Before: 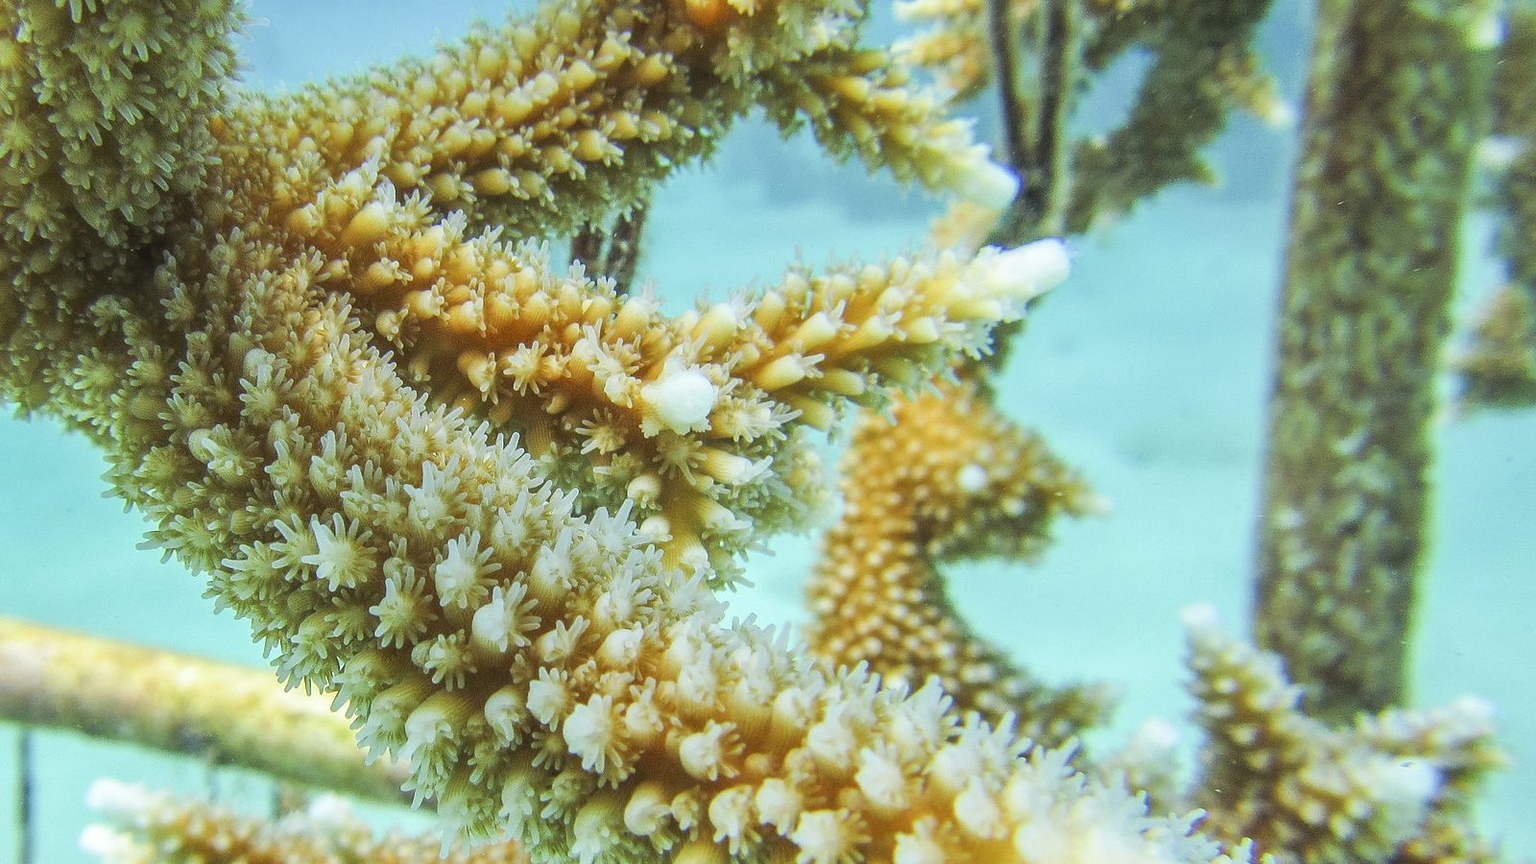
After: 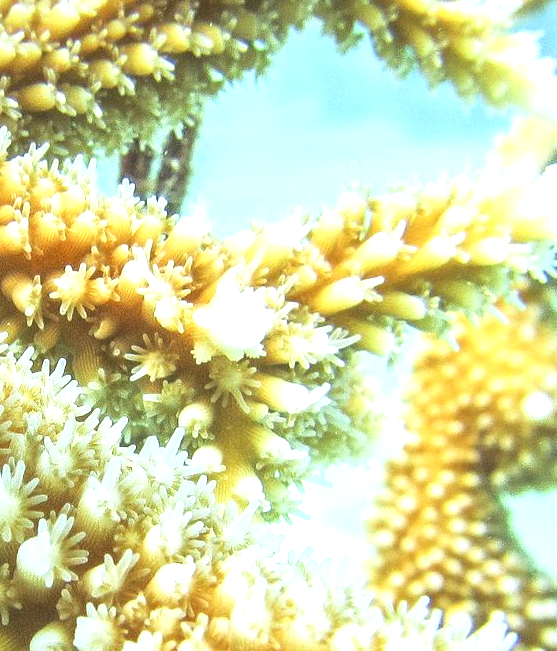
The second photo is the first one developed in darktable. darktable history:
exposure: black level correction 0, exposure 1.001 EV, compensate exposure bias true, compensate highlight preservation false
crop and rotate: left 29.689%, top 10.29%, right 35.484%, bottom 17.345%
